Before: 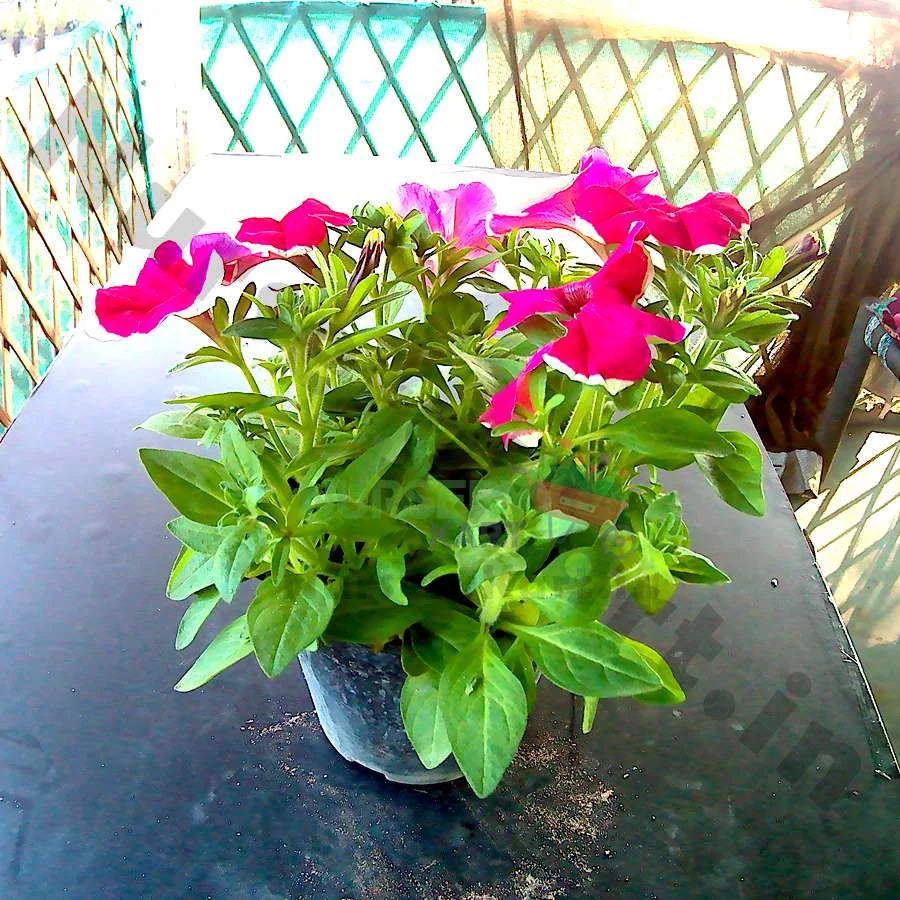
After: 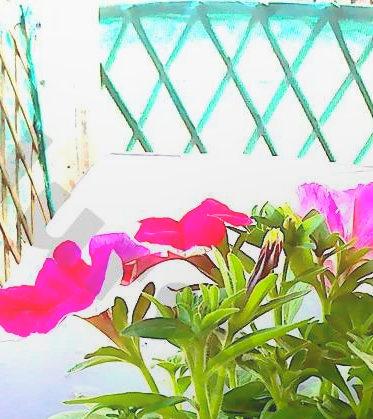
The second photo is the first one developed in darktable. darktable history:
local contrast: detail 69%
crop and rotate: left 11.26%, top 0.092%, right 47.19%, bottom 53.33%
